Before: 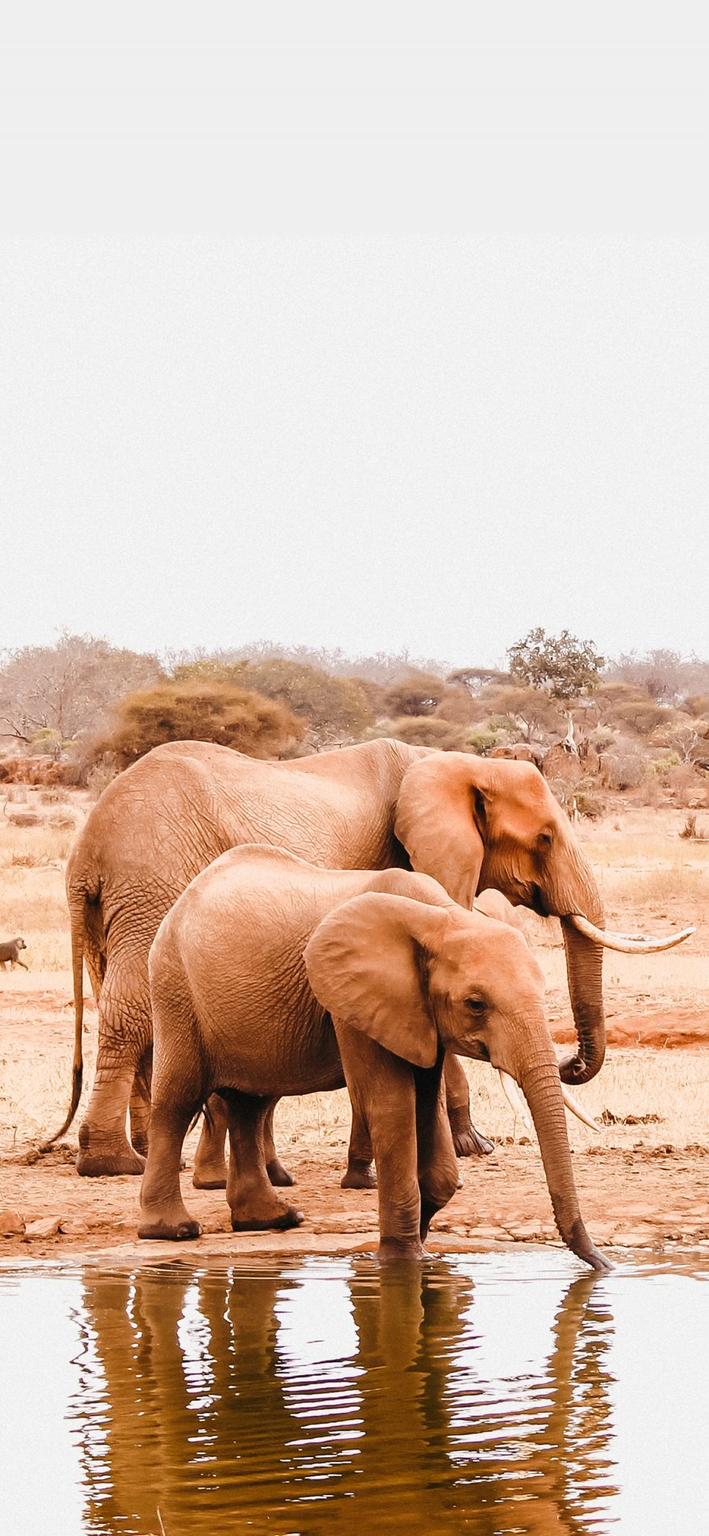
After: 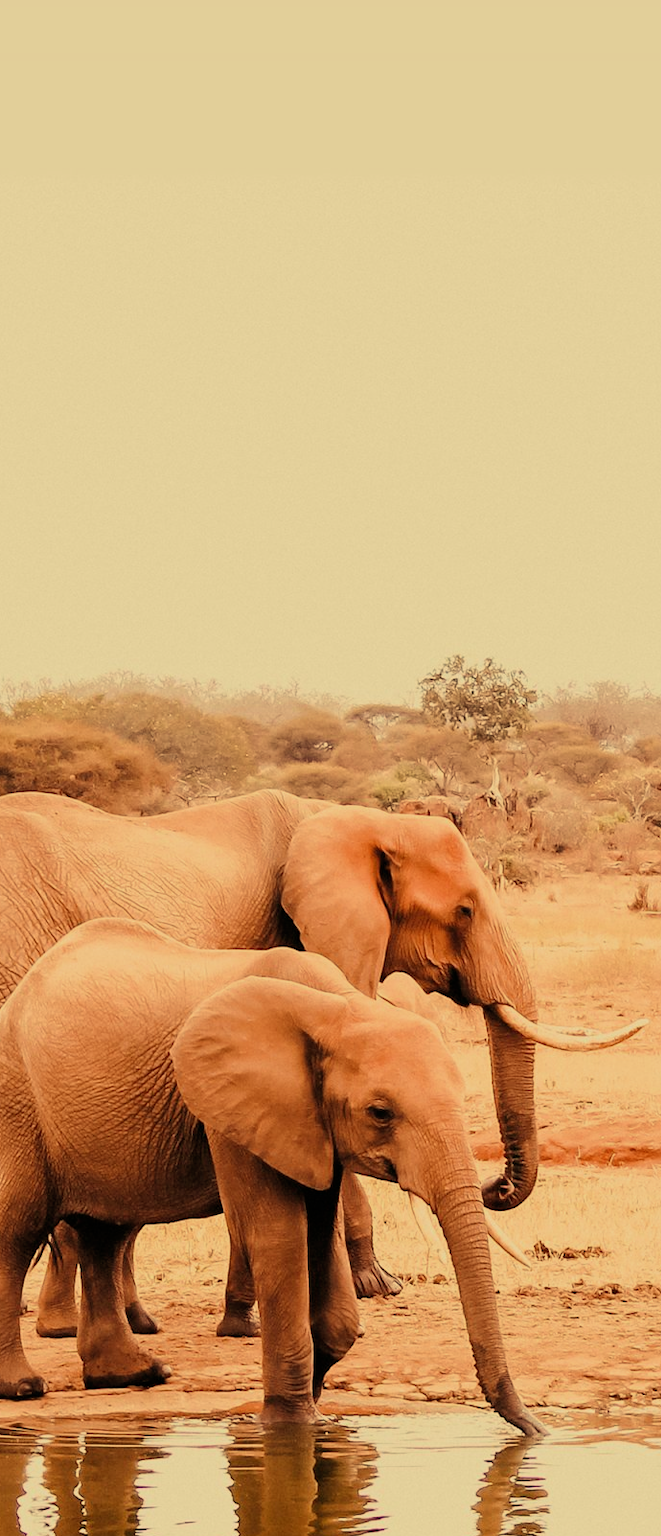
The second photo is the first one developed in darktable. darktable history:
white balance: red 1.08, blue 0.791
filmic rgb: black relative exposure -7.65 EV, white relative exposure 4.56 EV, hardness 3.61, color science v6 (2022)
velvia: on, module defaults
crop: left 23.095%, top 5.827%, bottom 11.854%
